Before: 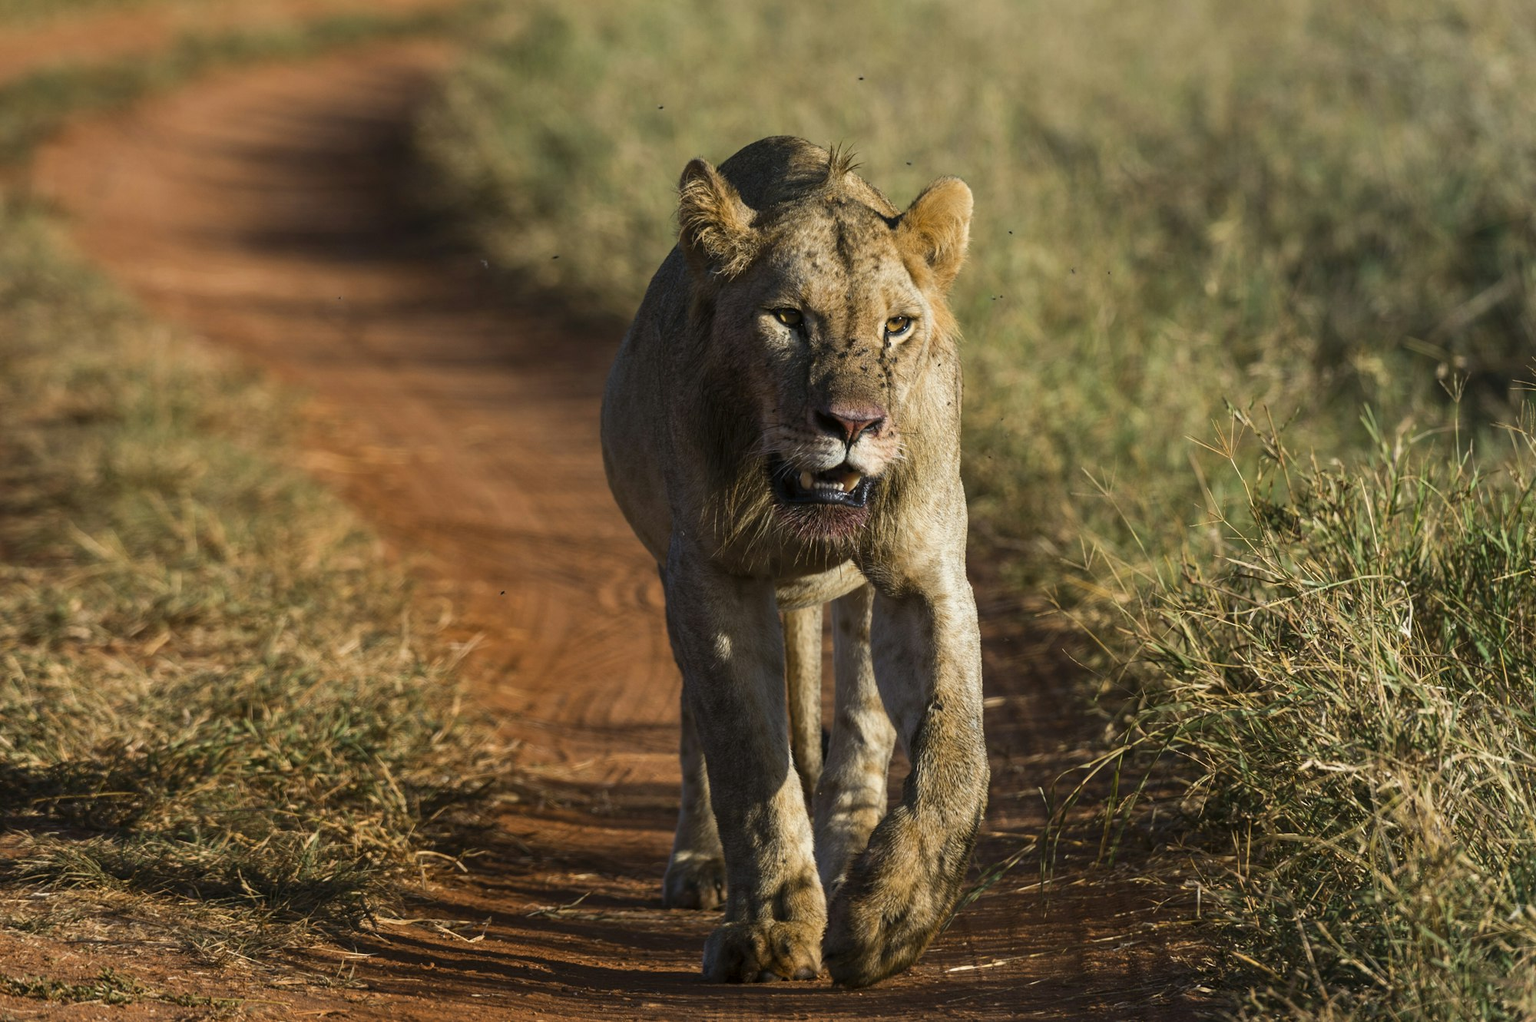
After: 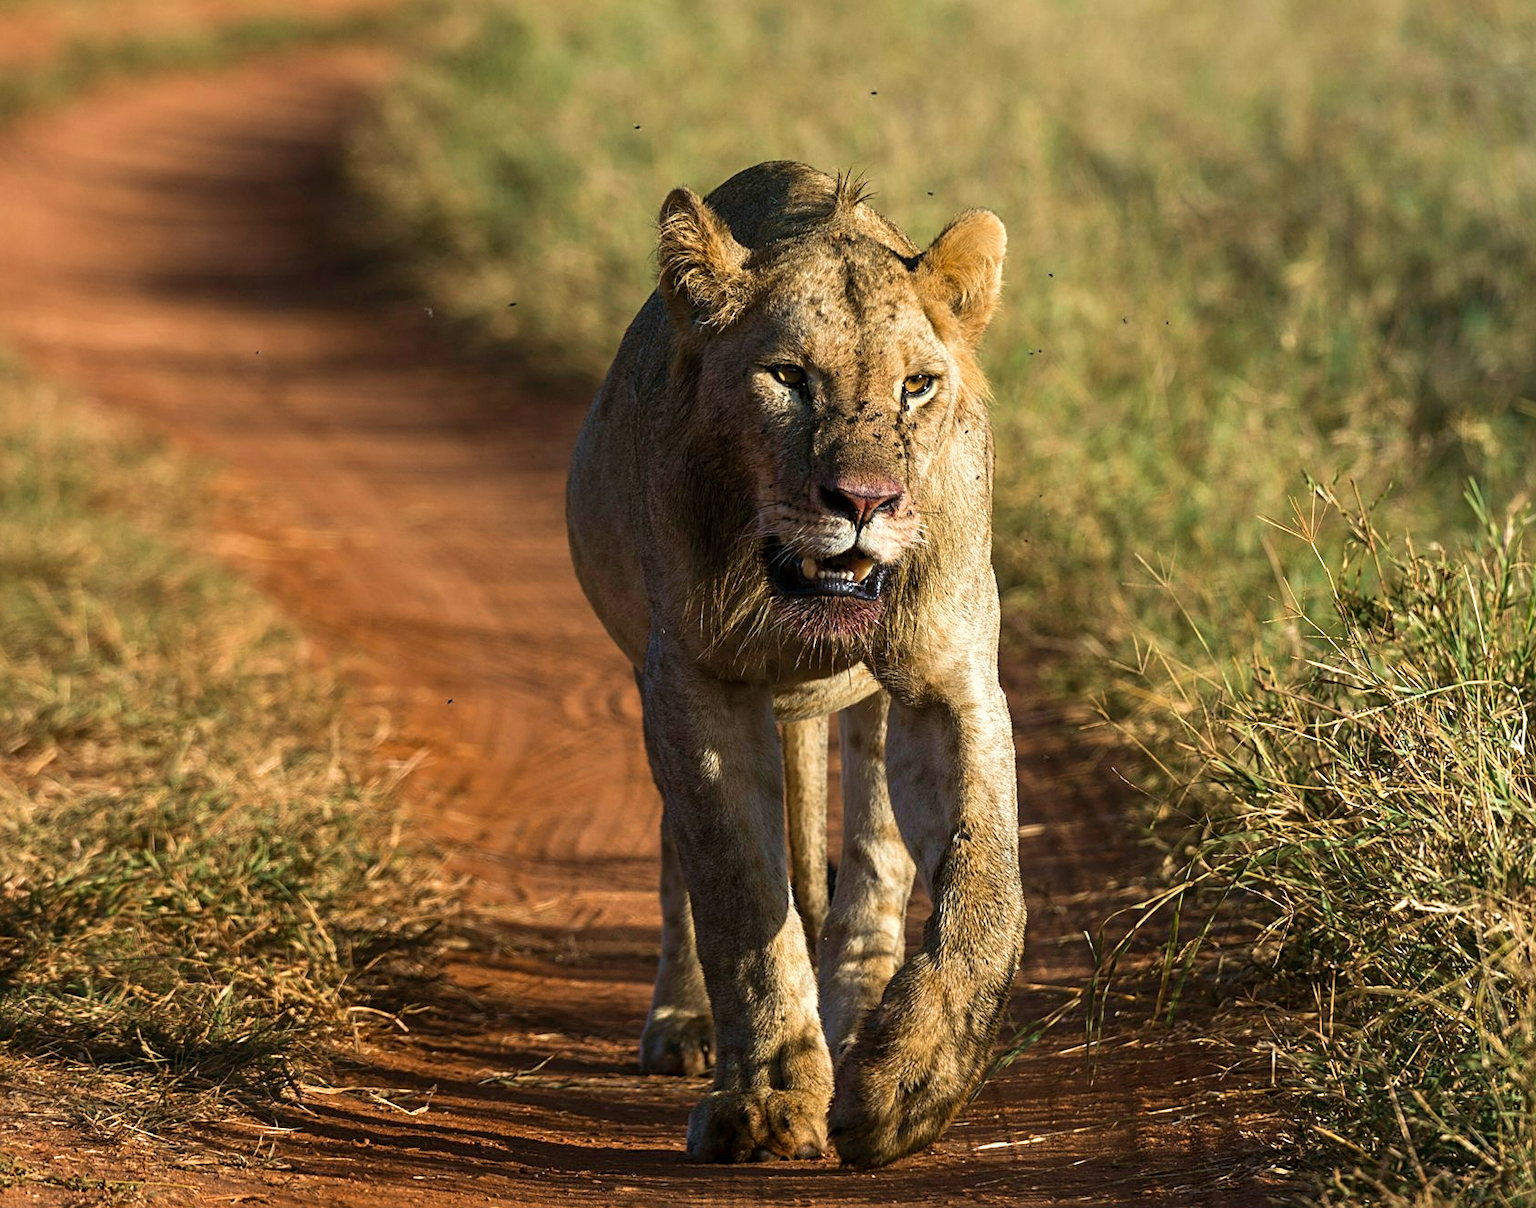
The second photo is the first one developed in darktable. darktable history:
crop: left 7.99%, right 7.441%
sharpen: on, module defaults
velvia: on, module defaults
exposure: exposure 0.298 EV, compensate highlight preservation false
